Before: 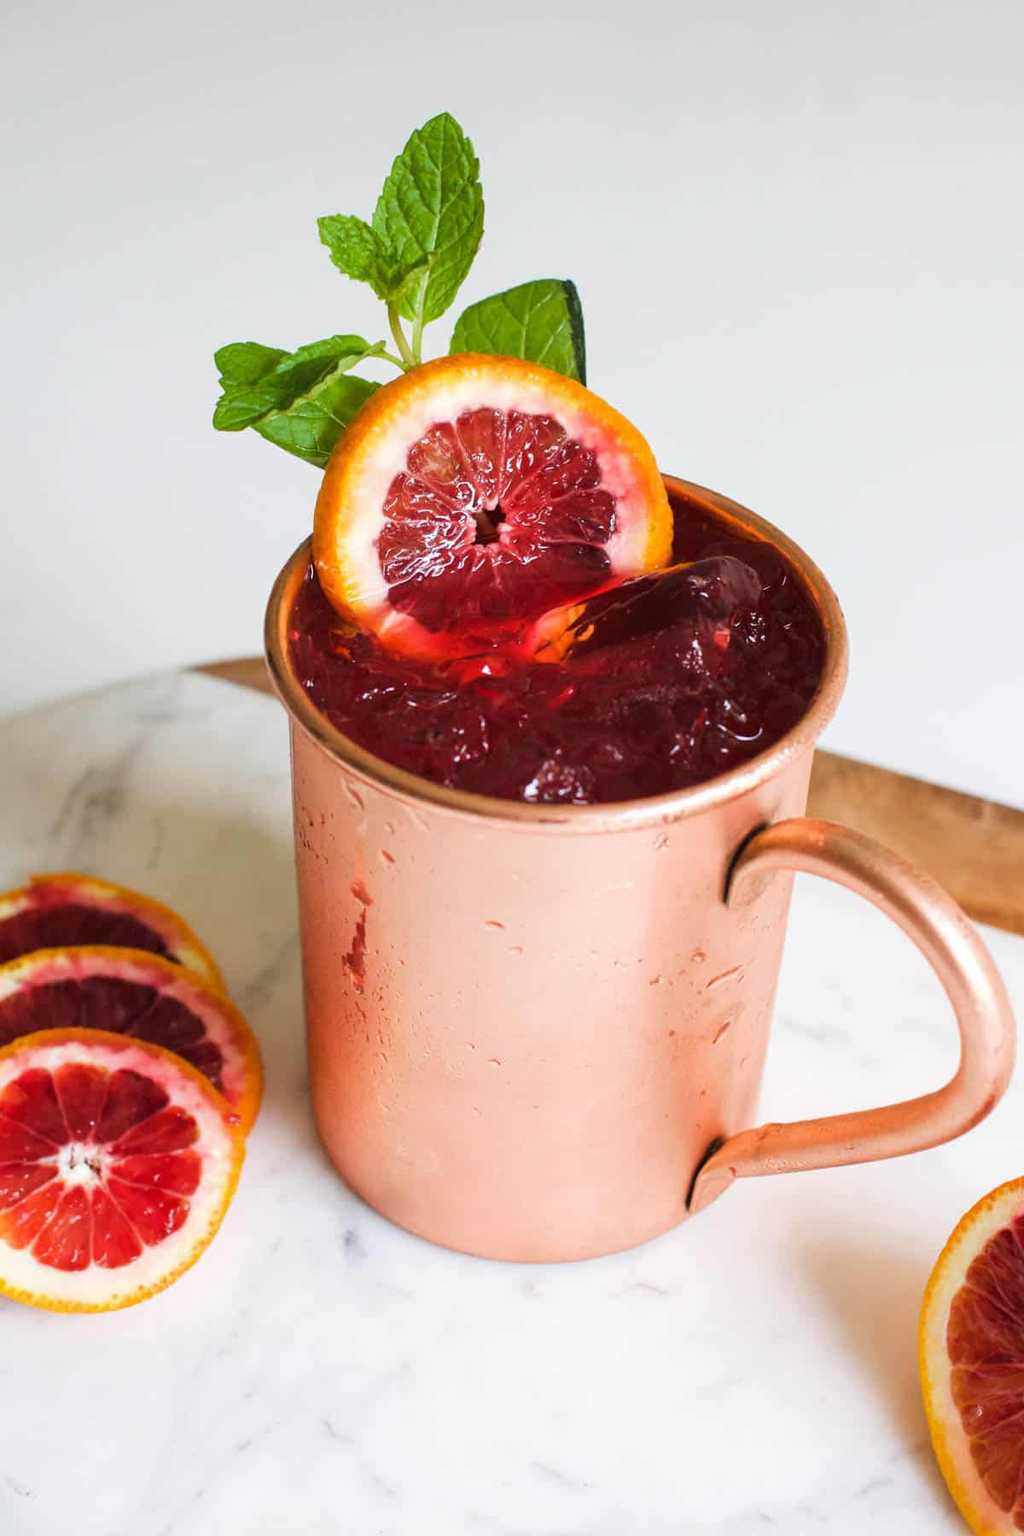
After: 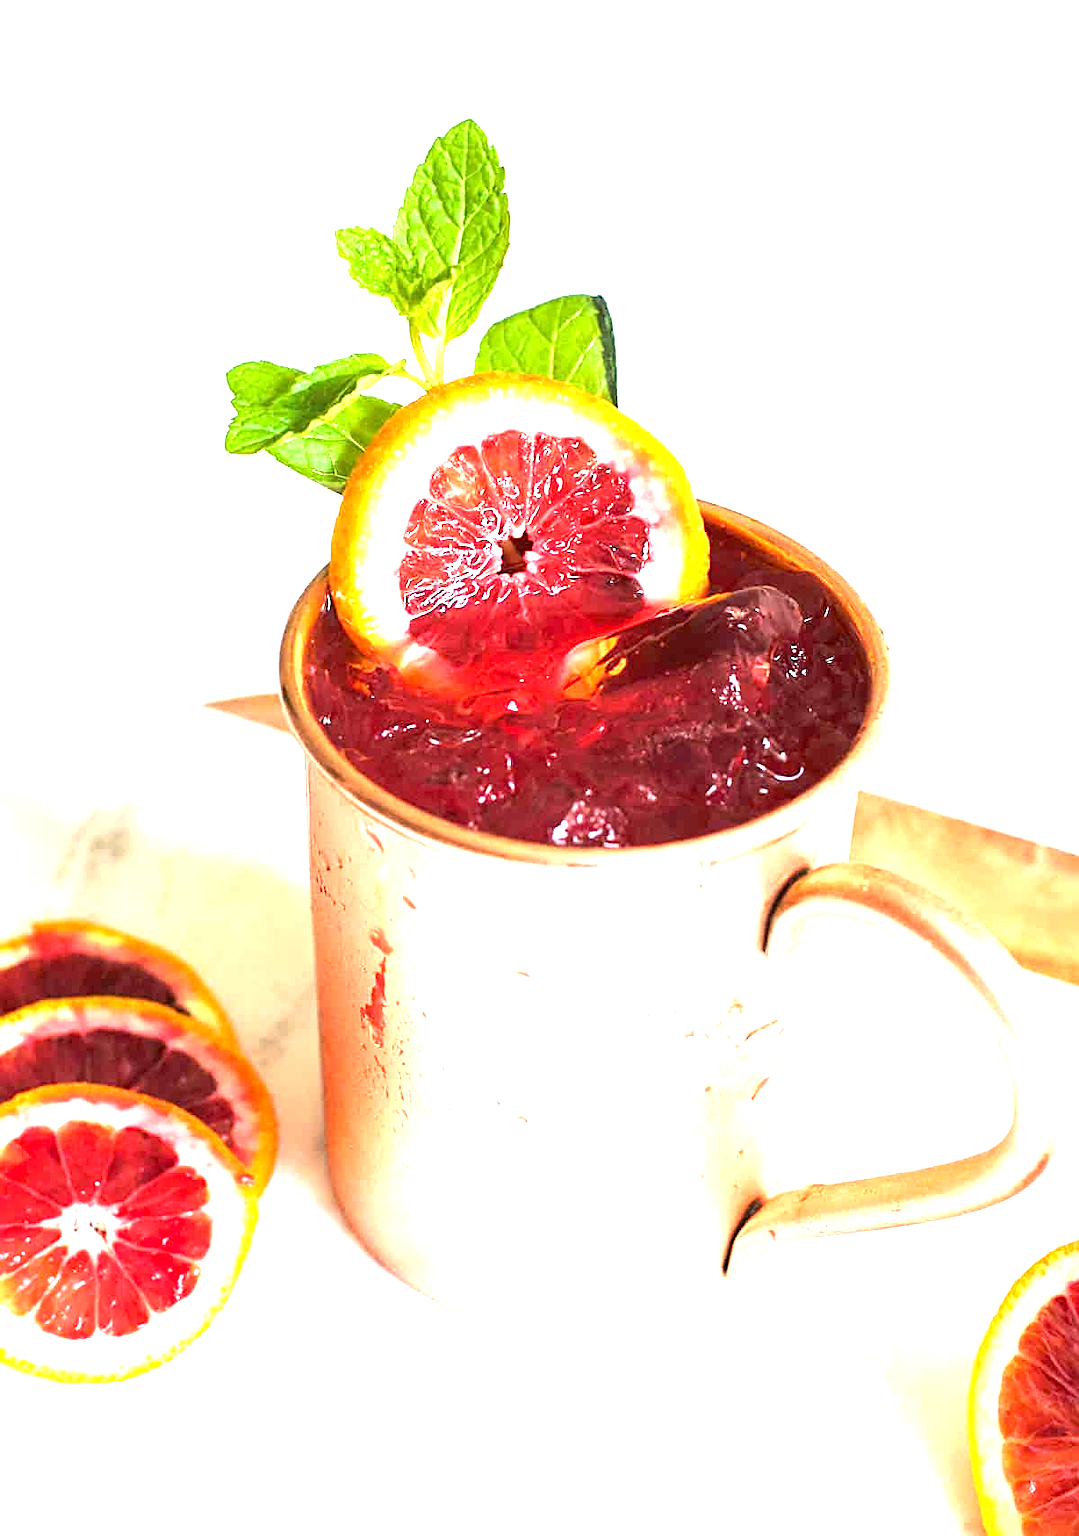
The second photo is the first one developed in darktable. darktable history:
exposure: black level correction 0.001, exposure 1.84 EV, compensate highlight preservation false
crop and rotate: top 0.001%, bottom 5.074%
color correction: highlights b* 0.027
sharpen: on, module defaults
